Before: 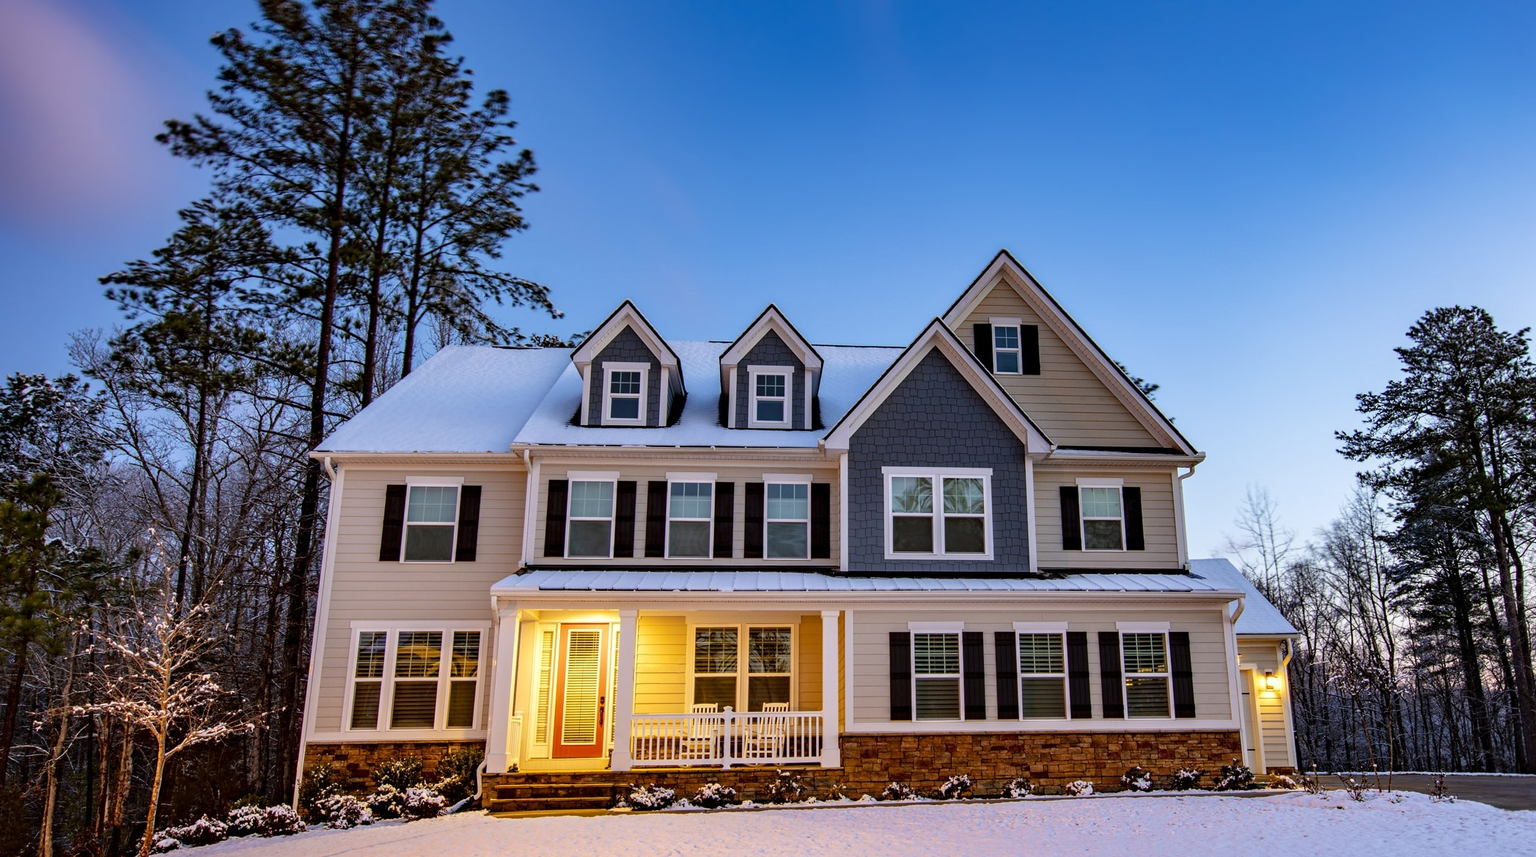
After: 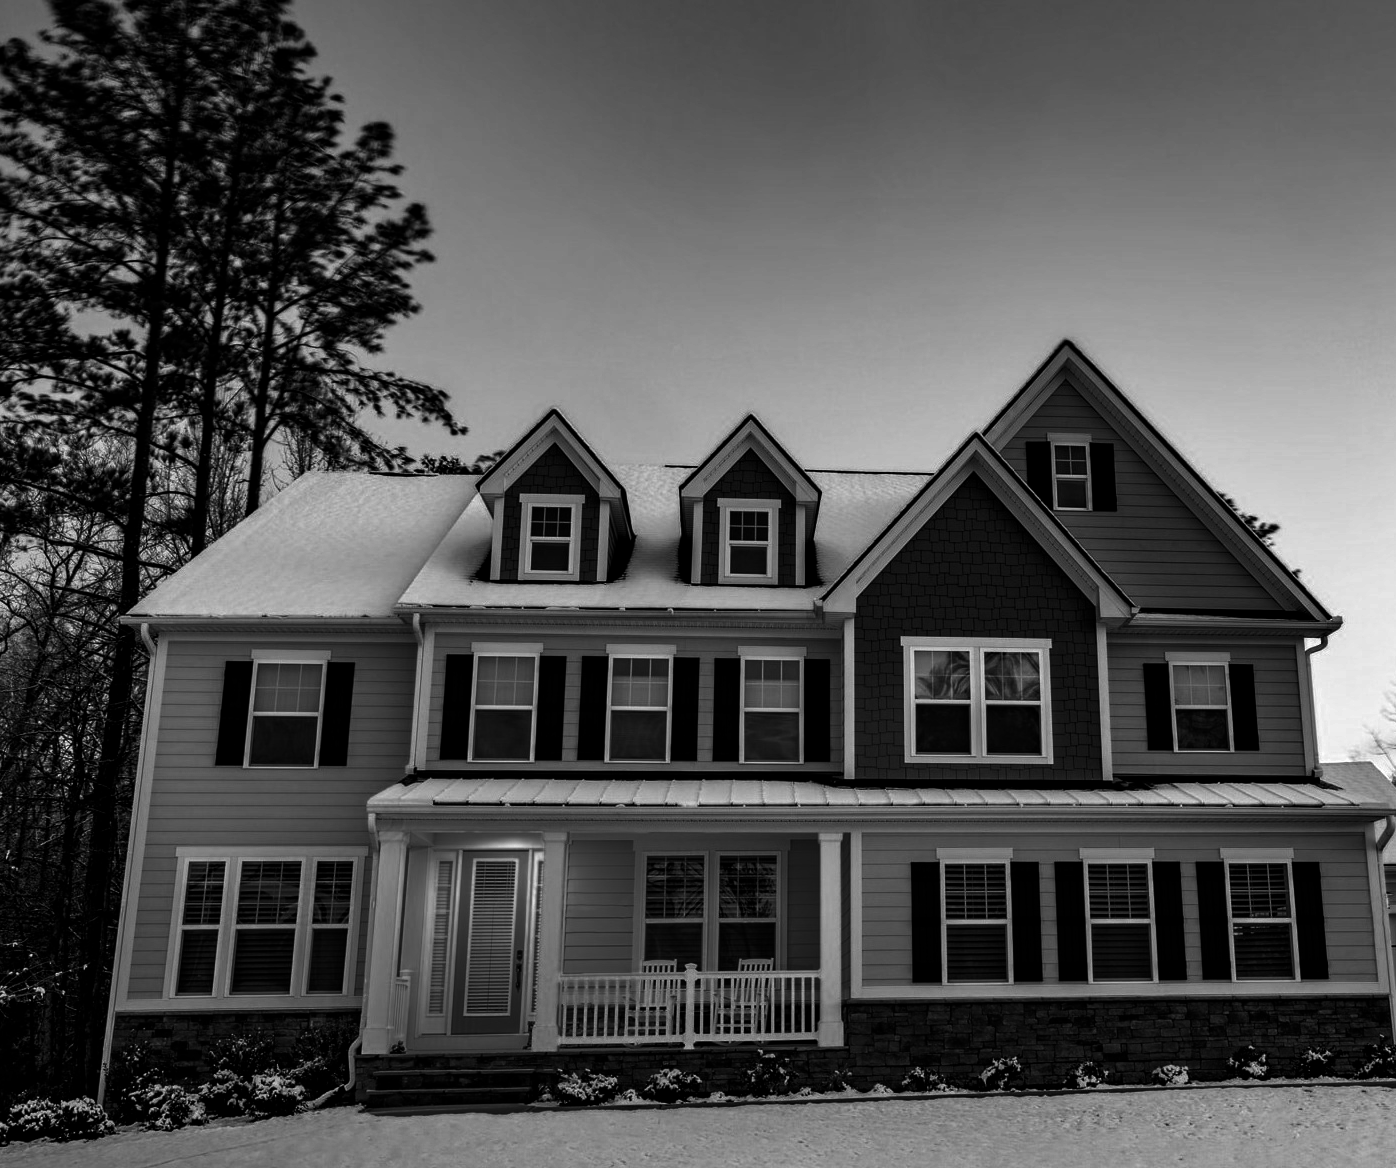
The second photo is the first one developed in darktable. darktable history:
crop and rotate: left 14.436%, right 18.898%
color zones: curves: ch0 [(0.287, 0.048) (0.493, 0.484) (0.737, 0.816)]; ch1 [(0, 0) (0.143, 0) (0.286, 0) (0.429, 0) (0.571, 0) (0.714, 0) (0.857, 0)]
contrast brightness saturation: brightness -0.52
